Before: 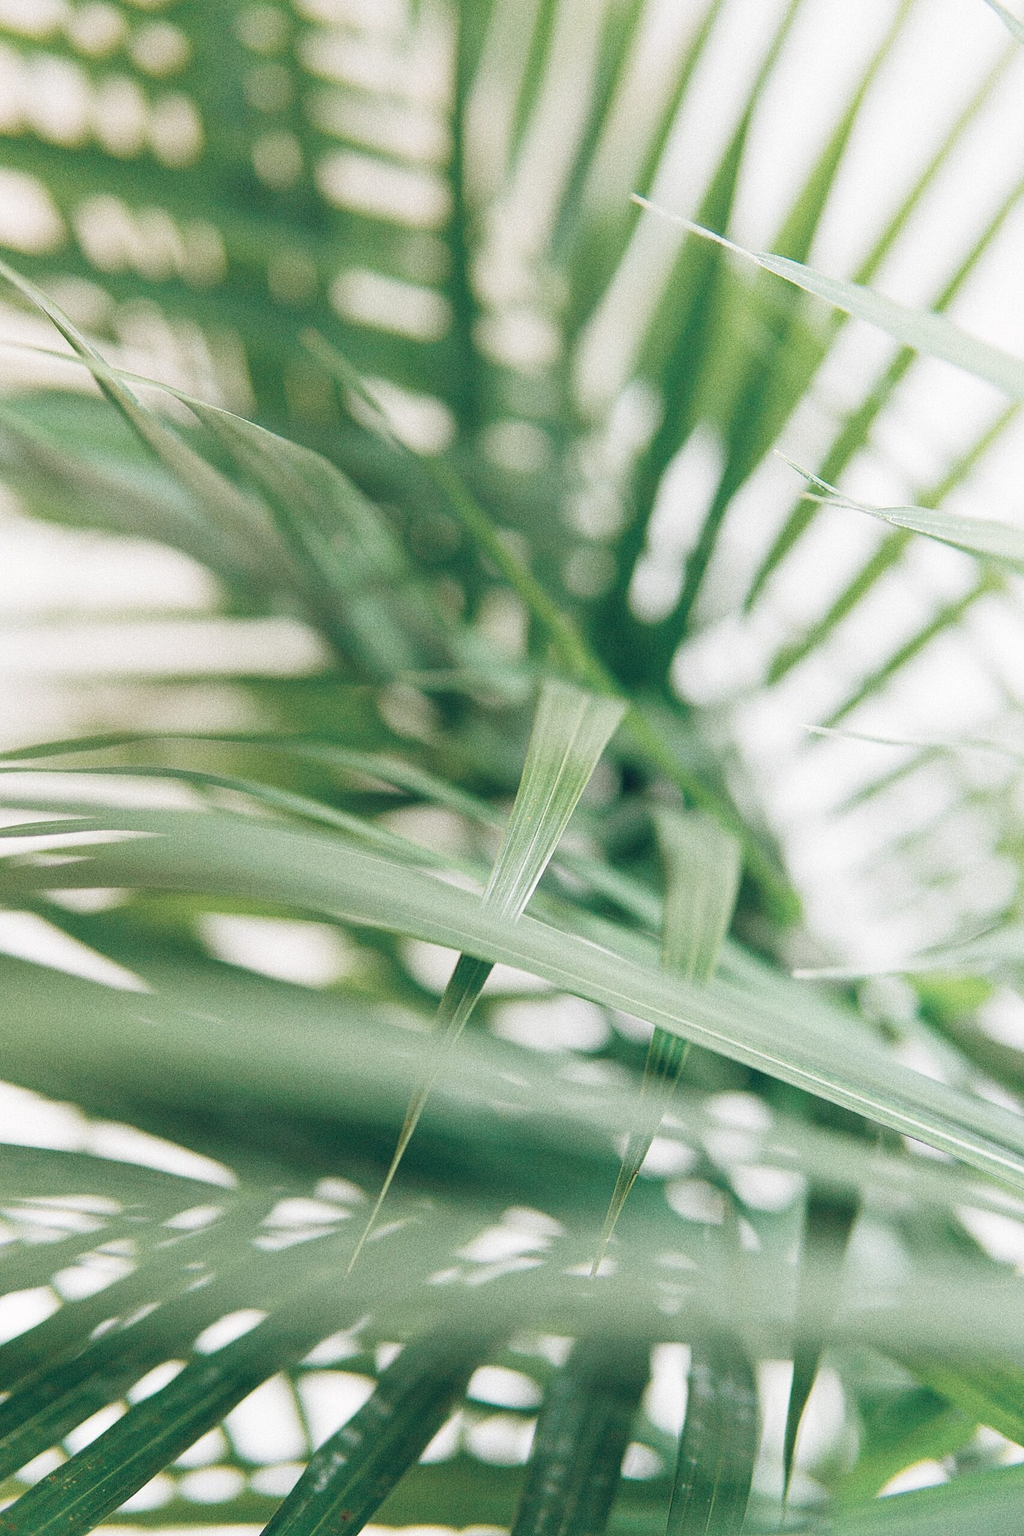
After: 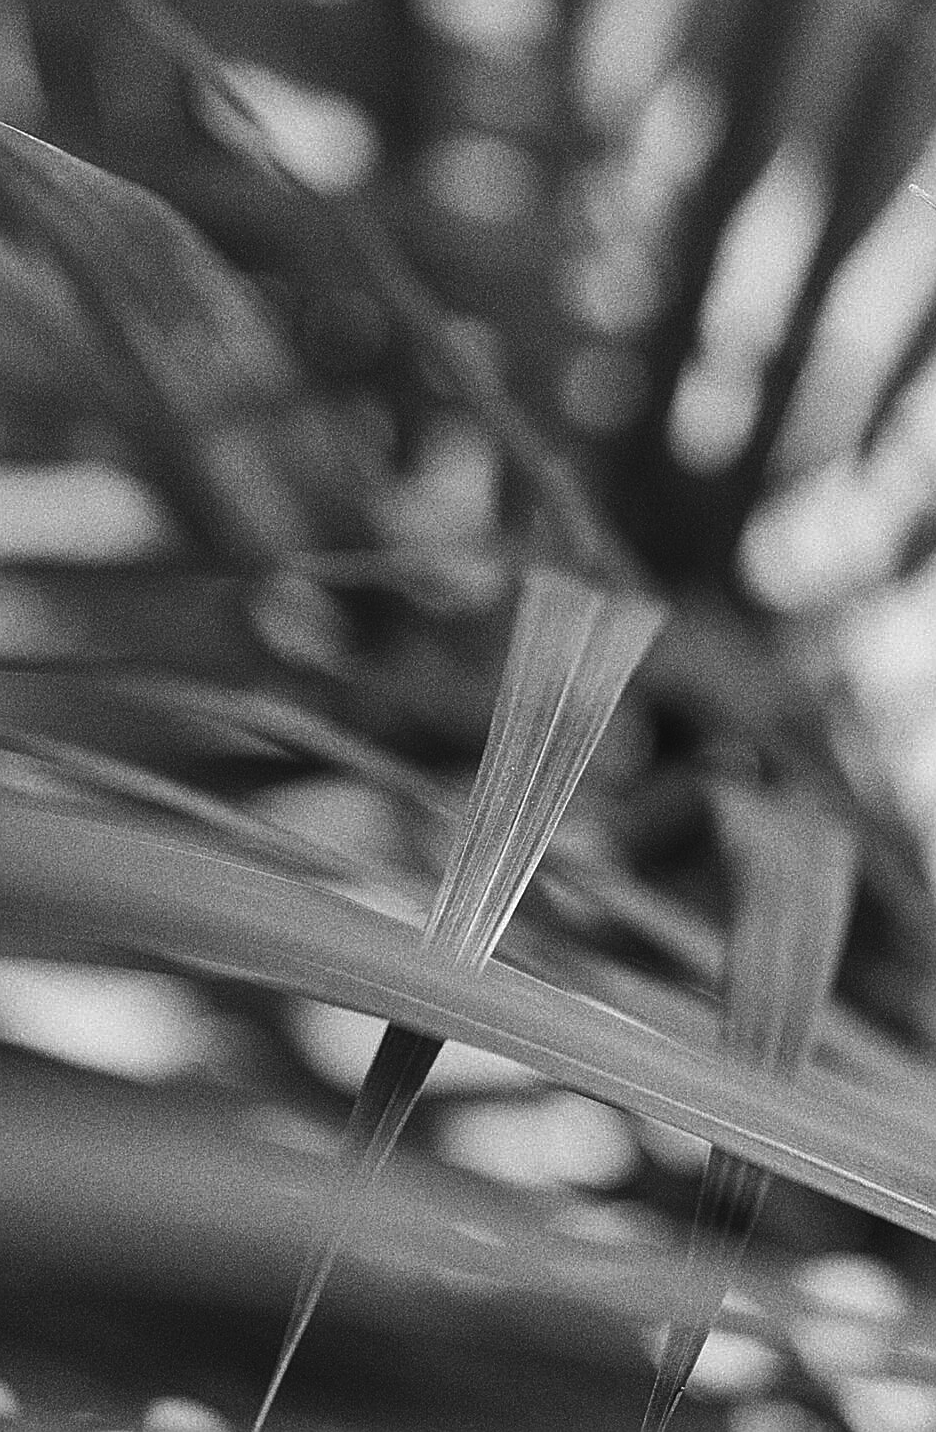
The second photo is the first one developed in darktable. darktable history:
crop and rotate: left 22.319%, top 22.08%, right 22.835%, bottom 21.957%
color zones: curves: ch1 [(0, 0.831) (0.08, 0.771) (0.157, 0.268) (0.241, 0.207) (0.562, -0.005) (0.714, -0.013) (0.876, 0.01) (1, 0.831)]
shadows and highlights: low approximation 0.01, soften with gaussian
exposure: black level correction -0.027, compensate highlight preservation false
sharpen: on, module defaults
contrast brightness saturation: contrast -0.034, brightness -0.604, saturation -0.99
